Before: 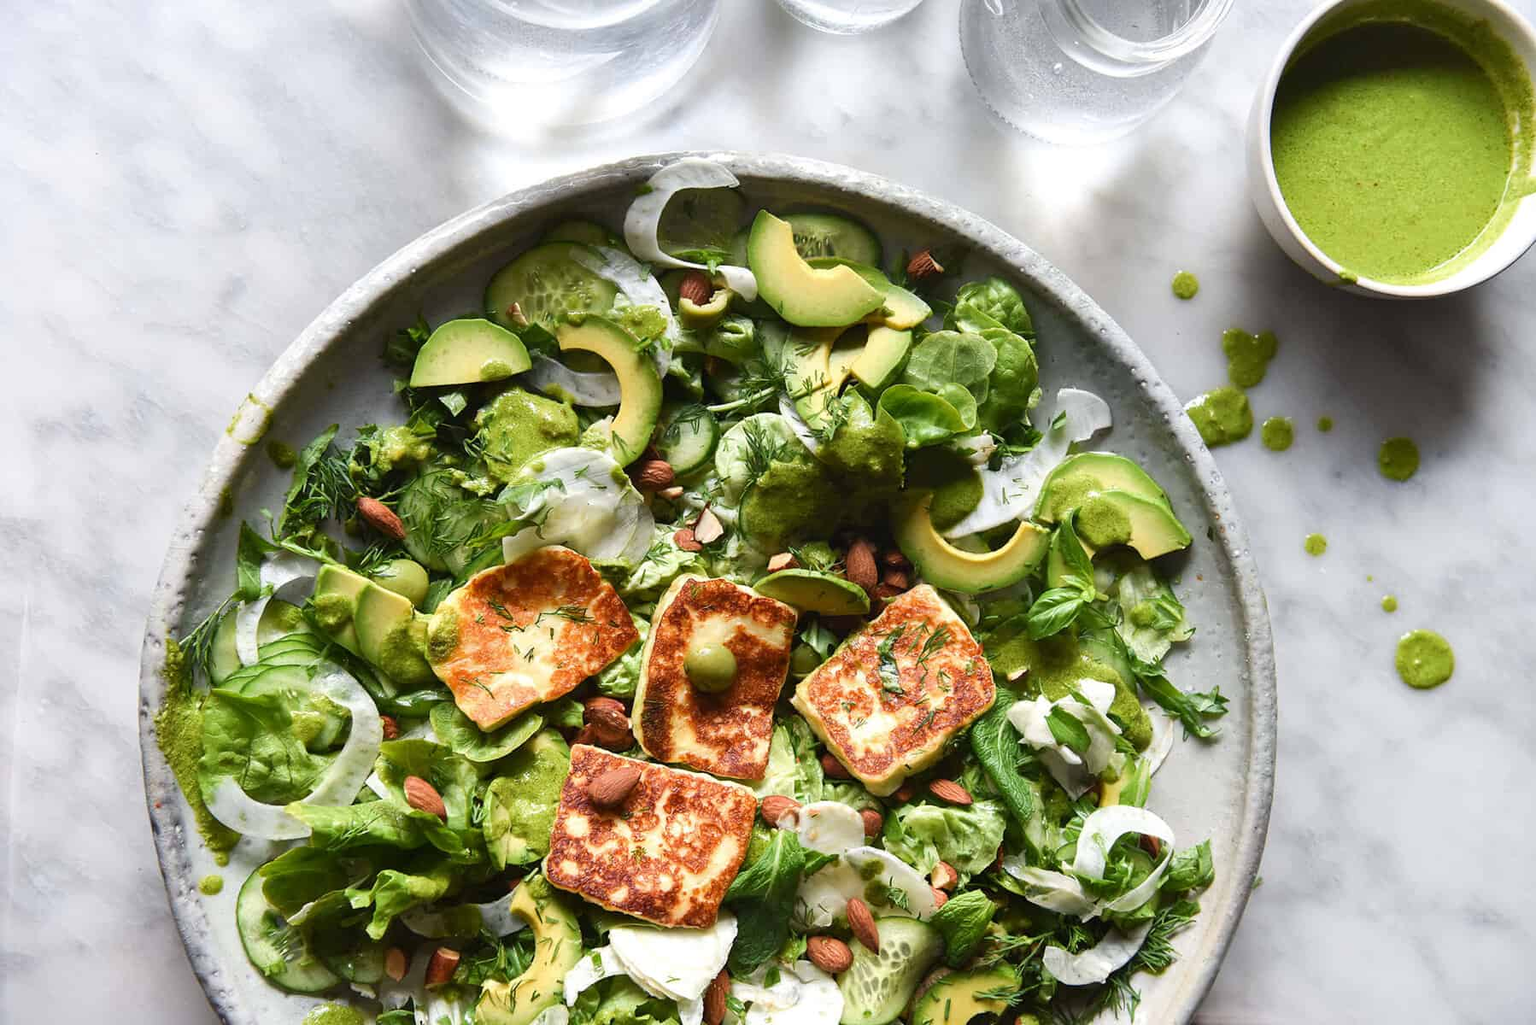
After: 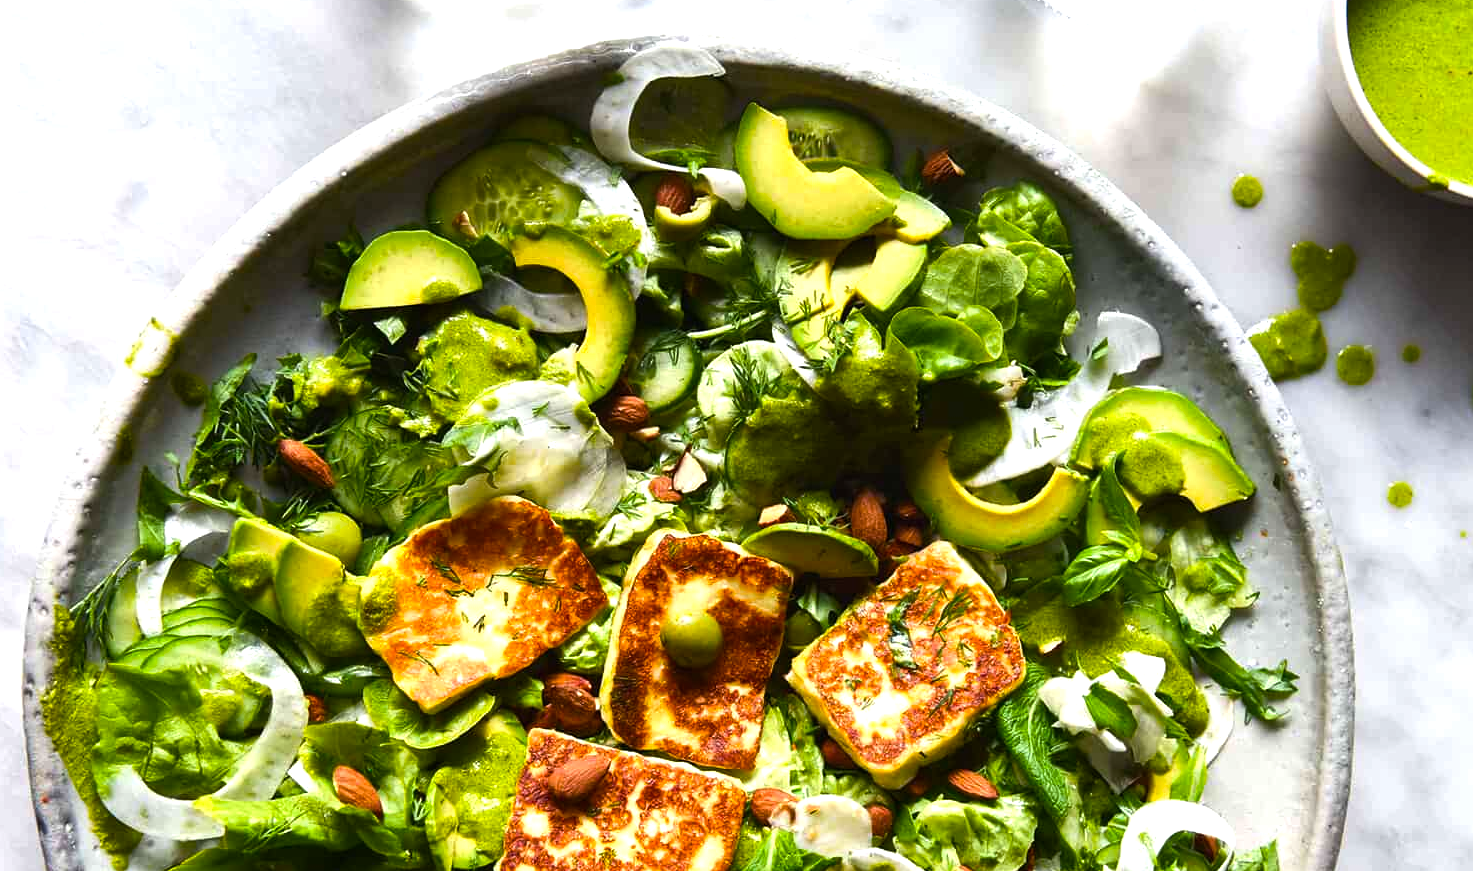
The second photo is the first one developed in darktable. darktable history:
crop: left 7.791%, top 11.984%, right 10.247%, bottom 15.411%
color balance rgb: perceptual saturation grading › global saturation 38.7%, perceptual brilliance grading › global brilliance 14.524%, perceptual brilliance grading › shadows -34.67%, global vibrance 9.711%
